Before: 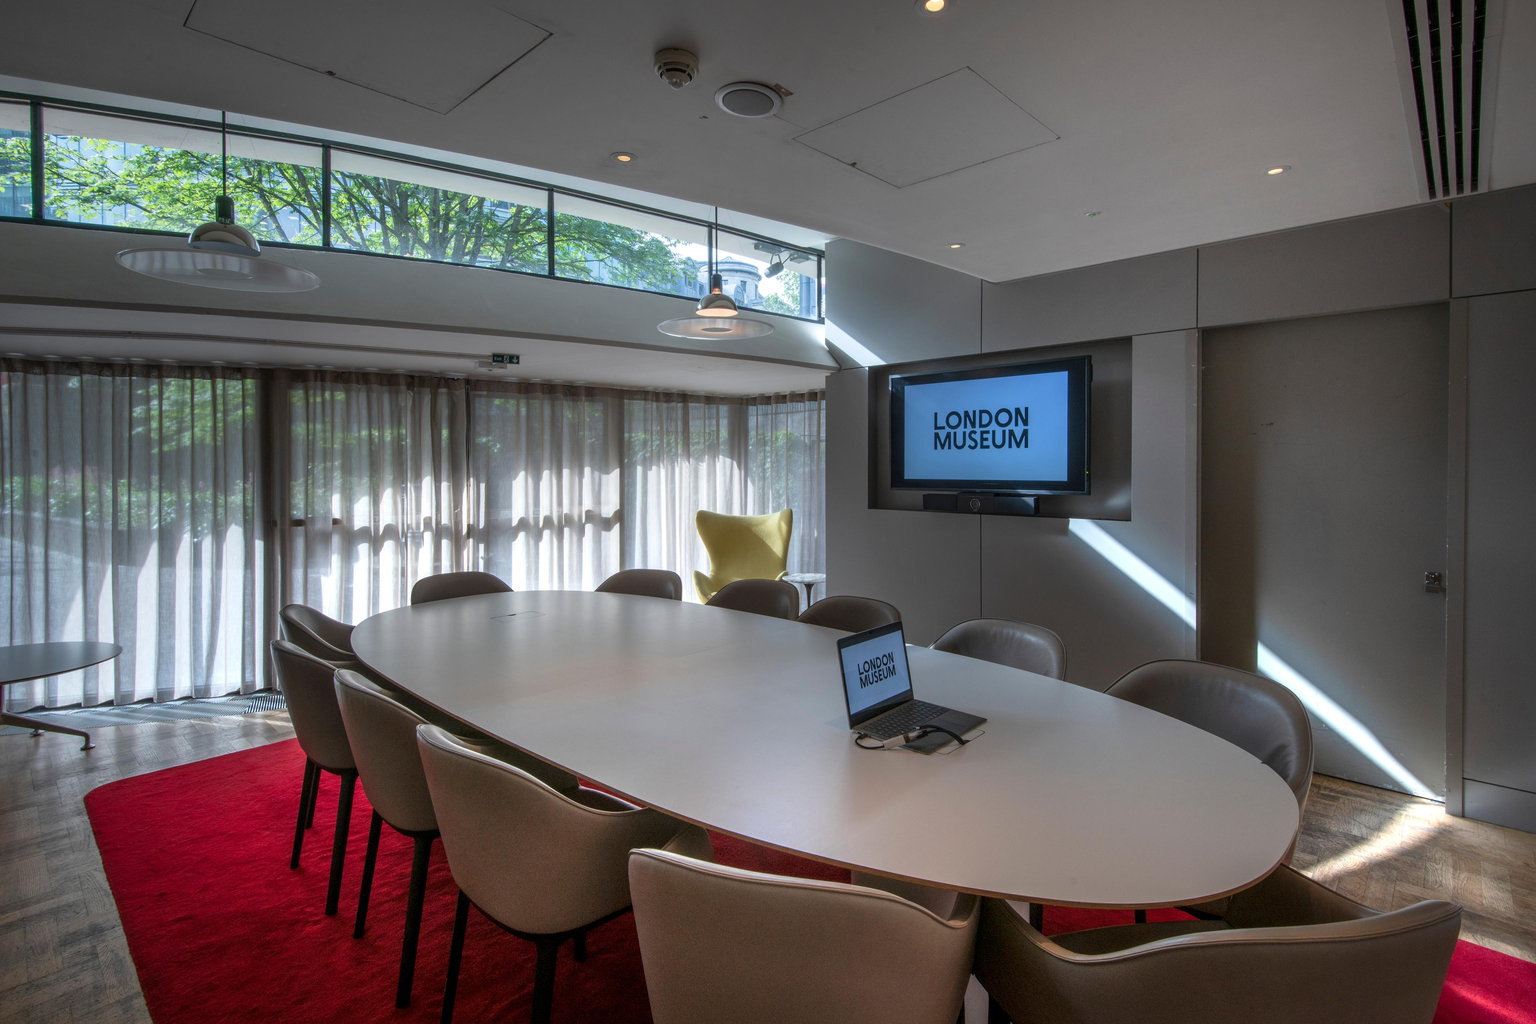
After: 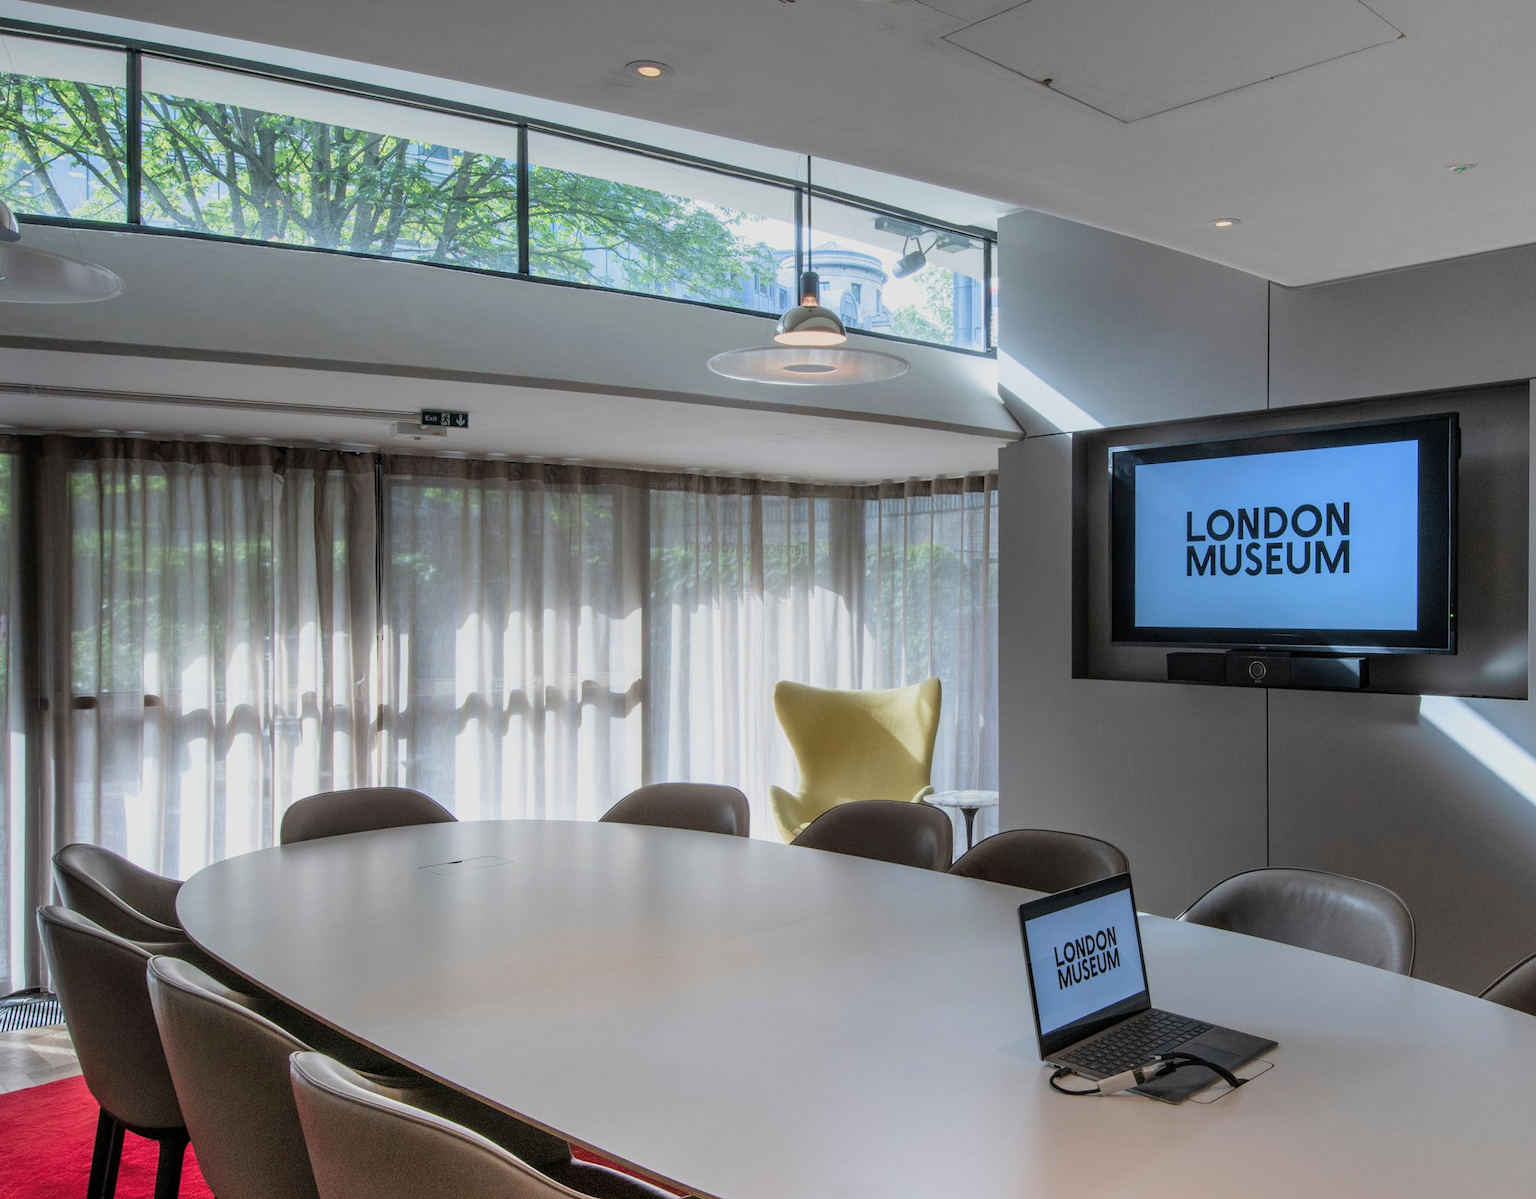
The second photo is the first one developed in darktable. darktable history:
exposure: black level correction 0, exposure 0.499 EV, compensate highlight preservation false
crop: left 16.225%, top 11.481%, right 26.027%, bottom 20.827%
filmic rgb: black relative exposure -7.65 EV, white relative exposure 4.56 EV, hardness 3.61, add noise in highlights 0, preserve chrominance luminance Y, color science v3 (2019), use custom middle-gray values true, iterations of high-quality reconstruction 0, contrast in highlights soft
